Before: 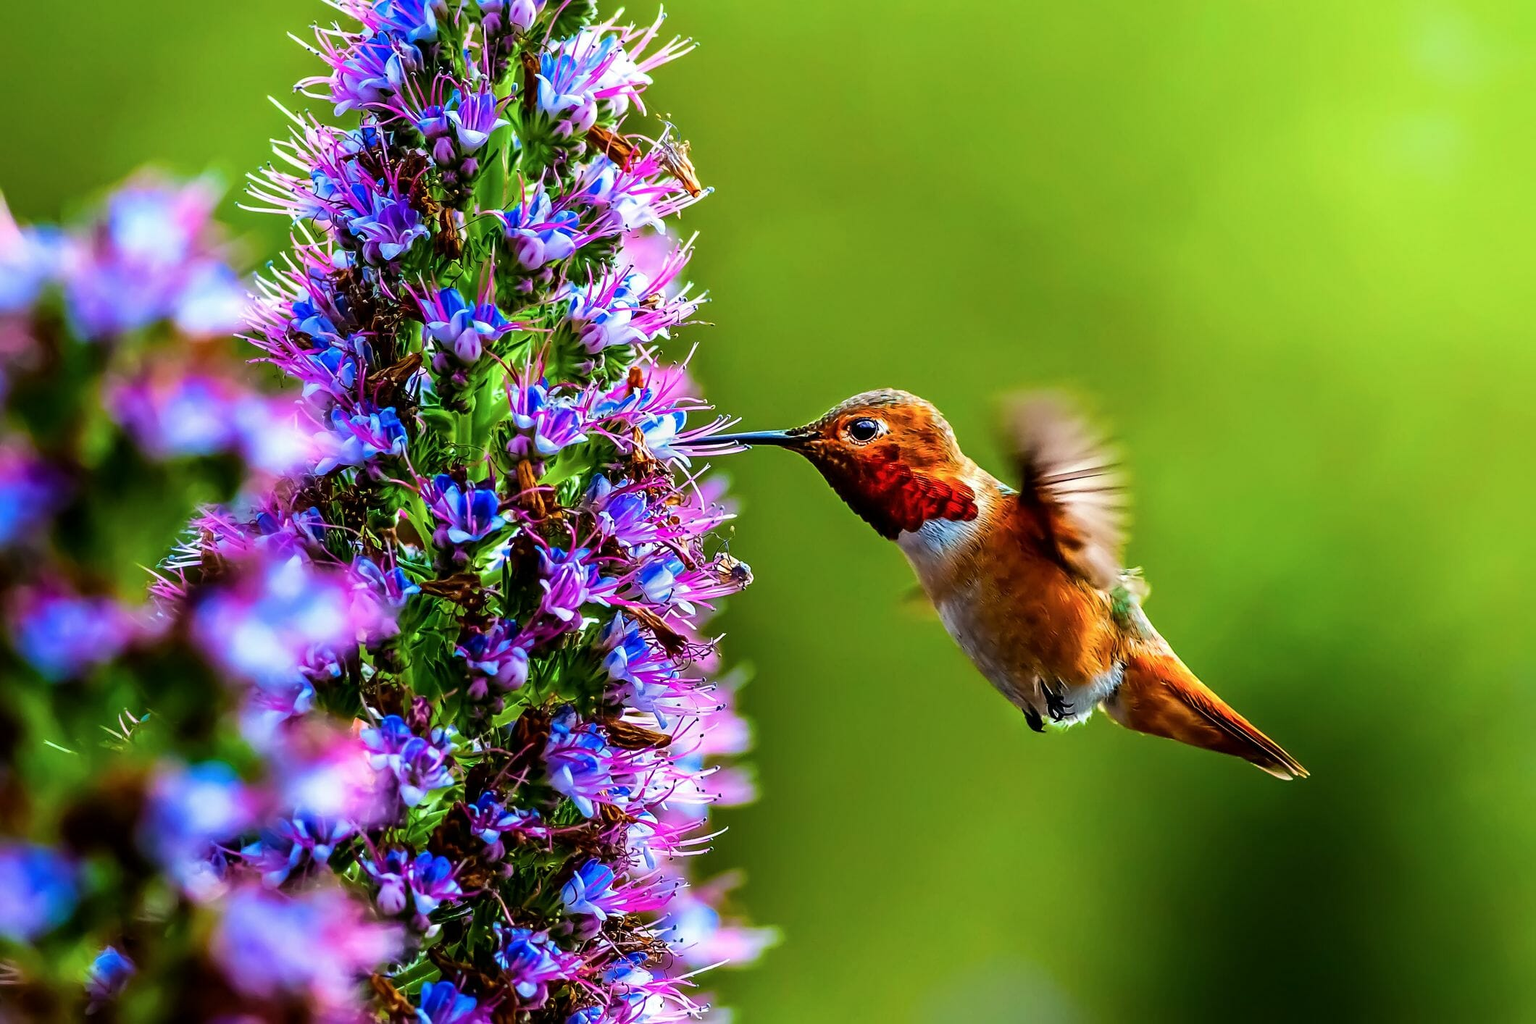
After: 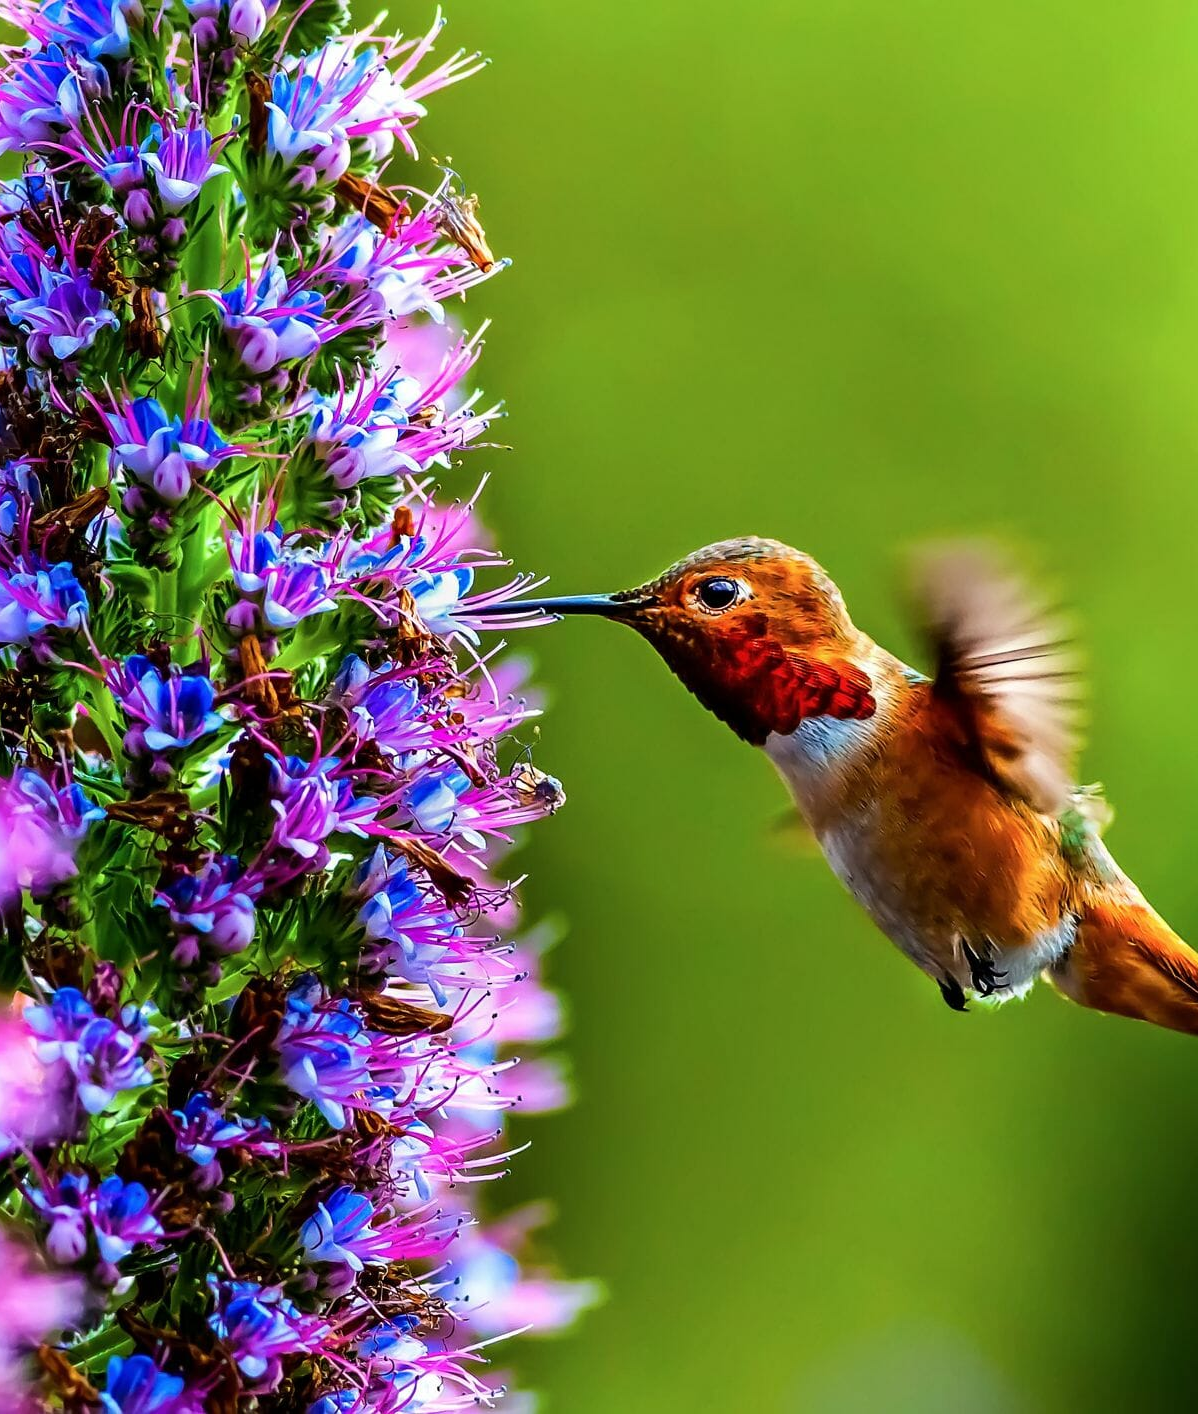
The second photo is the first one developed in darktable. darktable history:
crop and rotate: left 22.359%, right 21.127%
